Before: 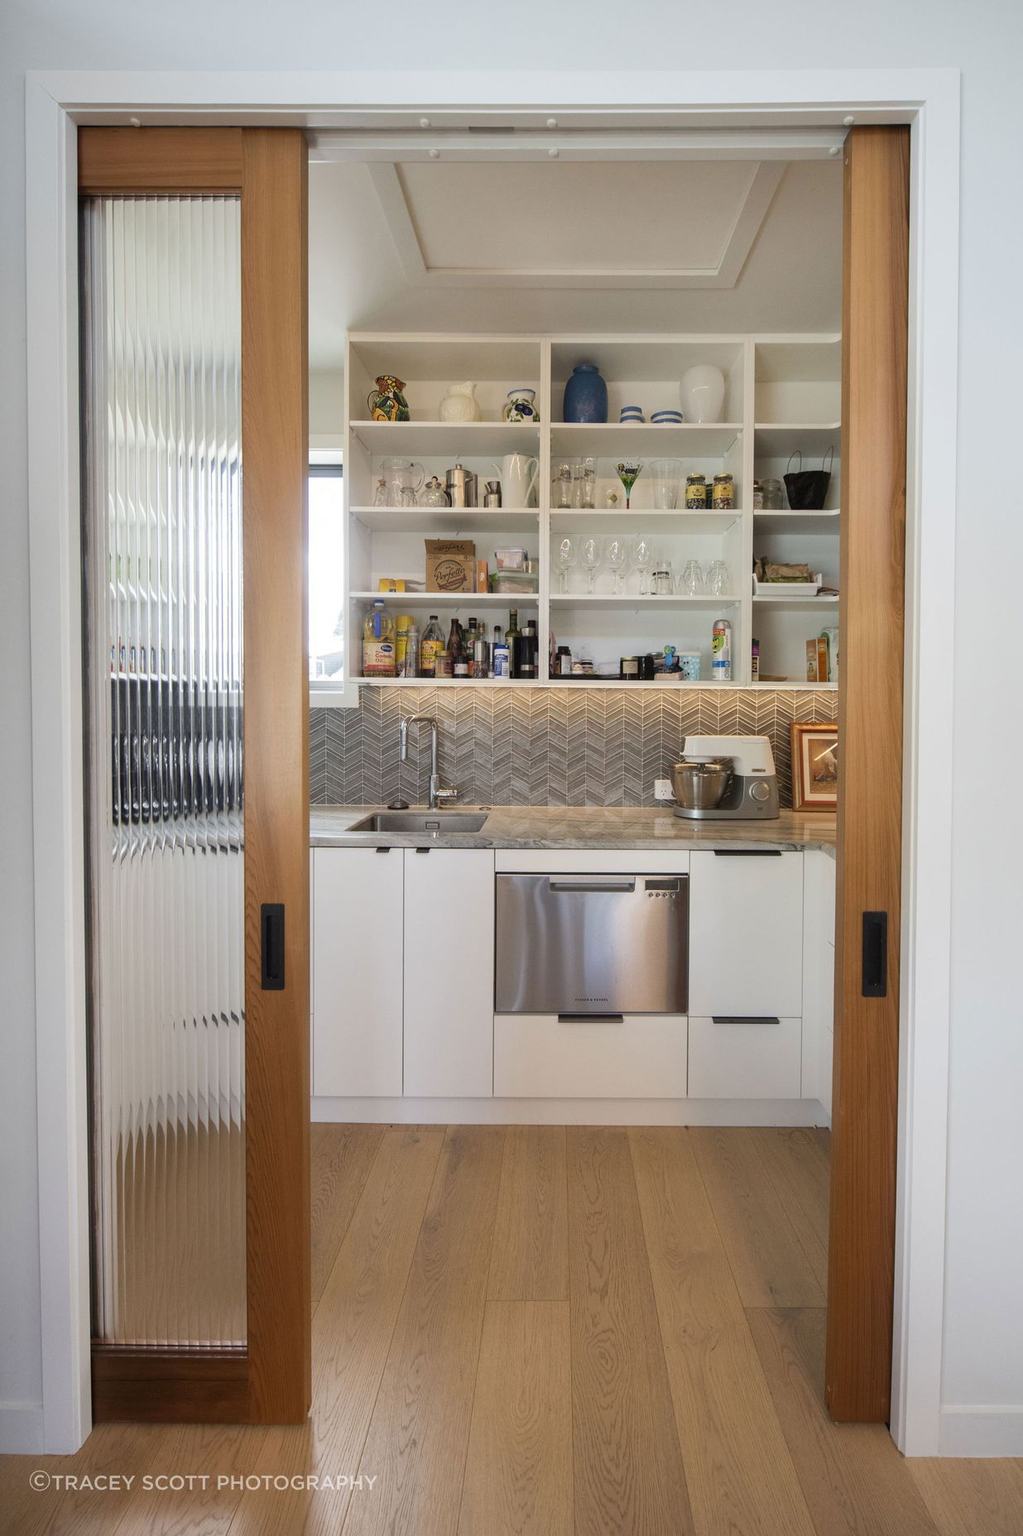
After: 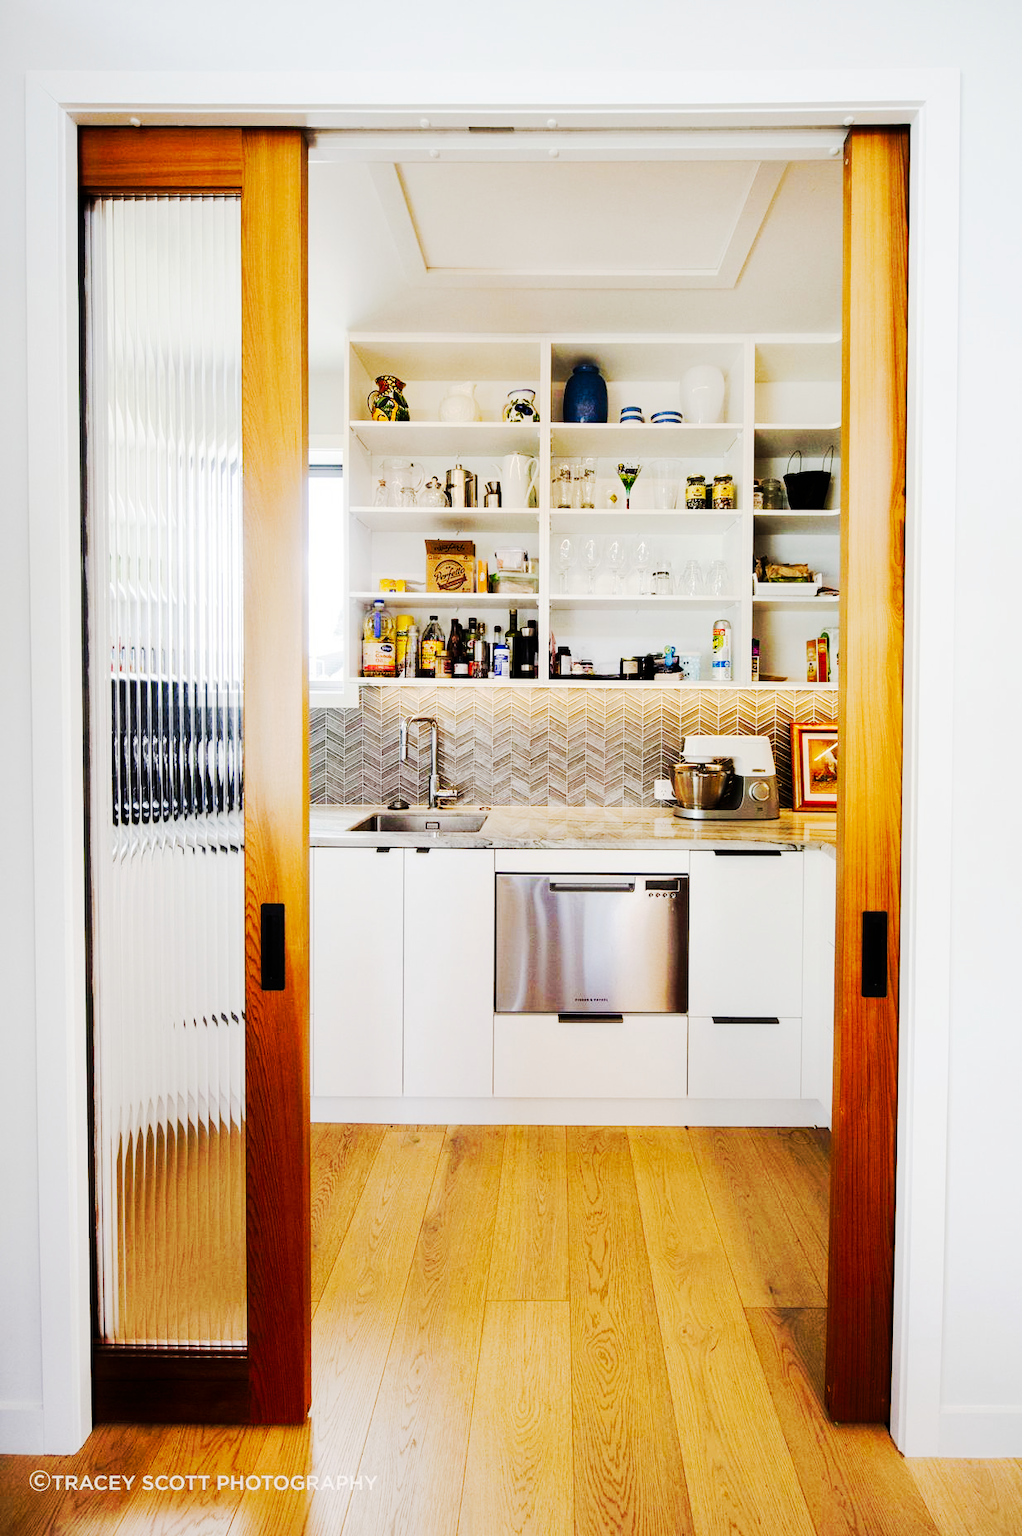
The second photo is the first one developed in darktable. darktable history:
tone curve: curves: ch0 [(0, 0) (0.086, 0.006) (0.148, 0.021) (0.245, 0.105) (0.374, 0.401) (0.444, 0.631) (0.778, 0.915) (1, 1)], preserve colors none
